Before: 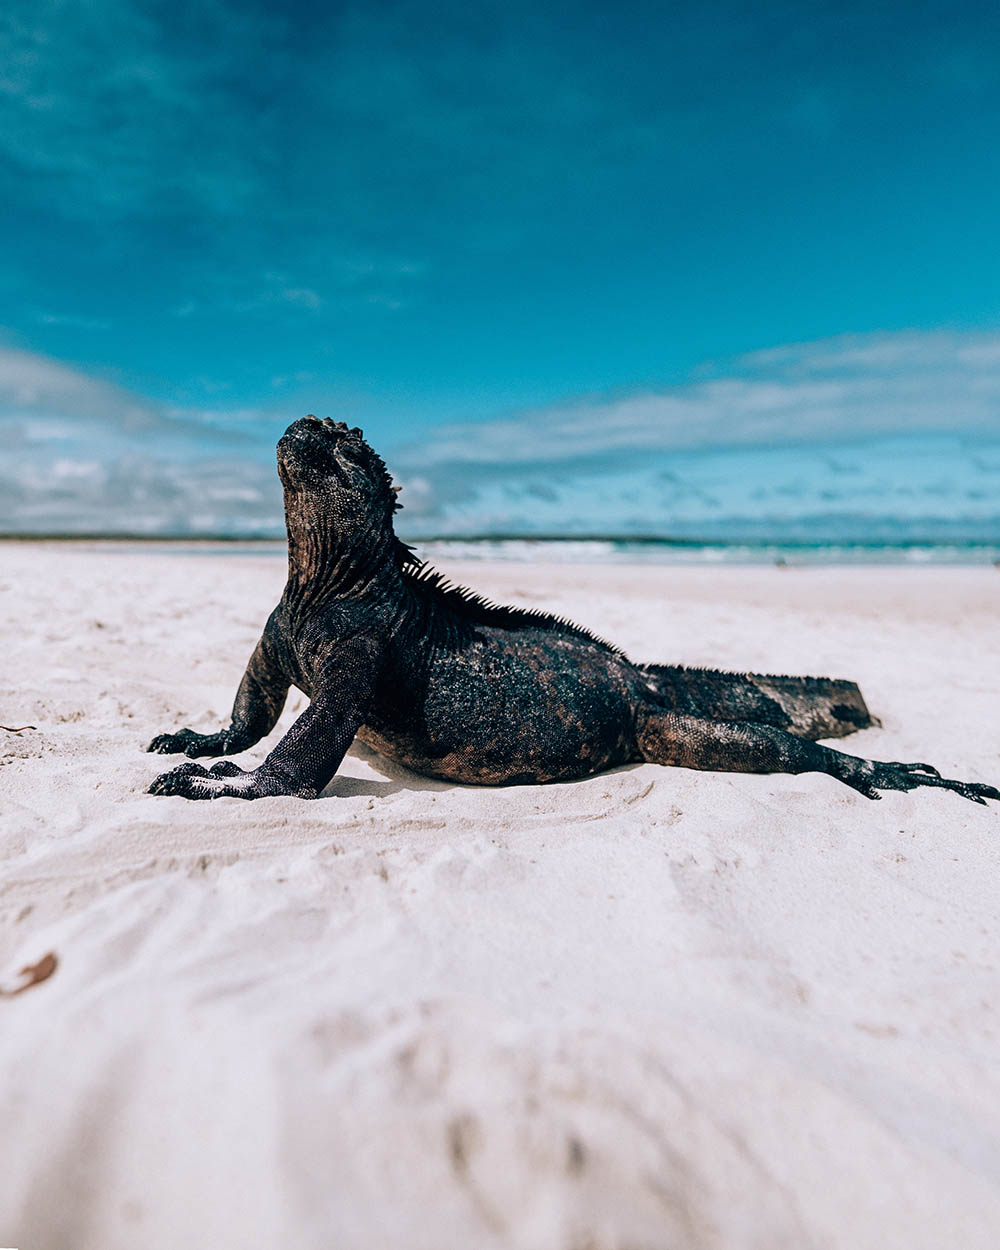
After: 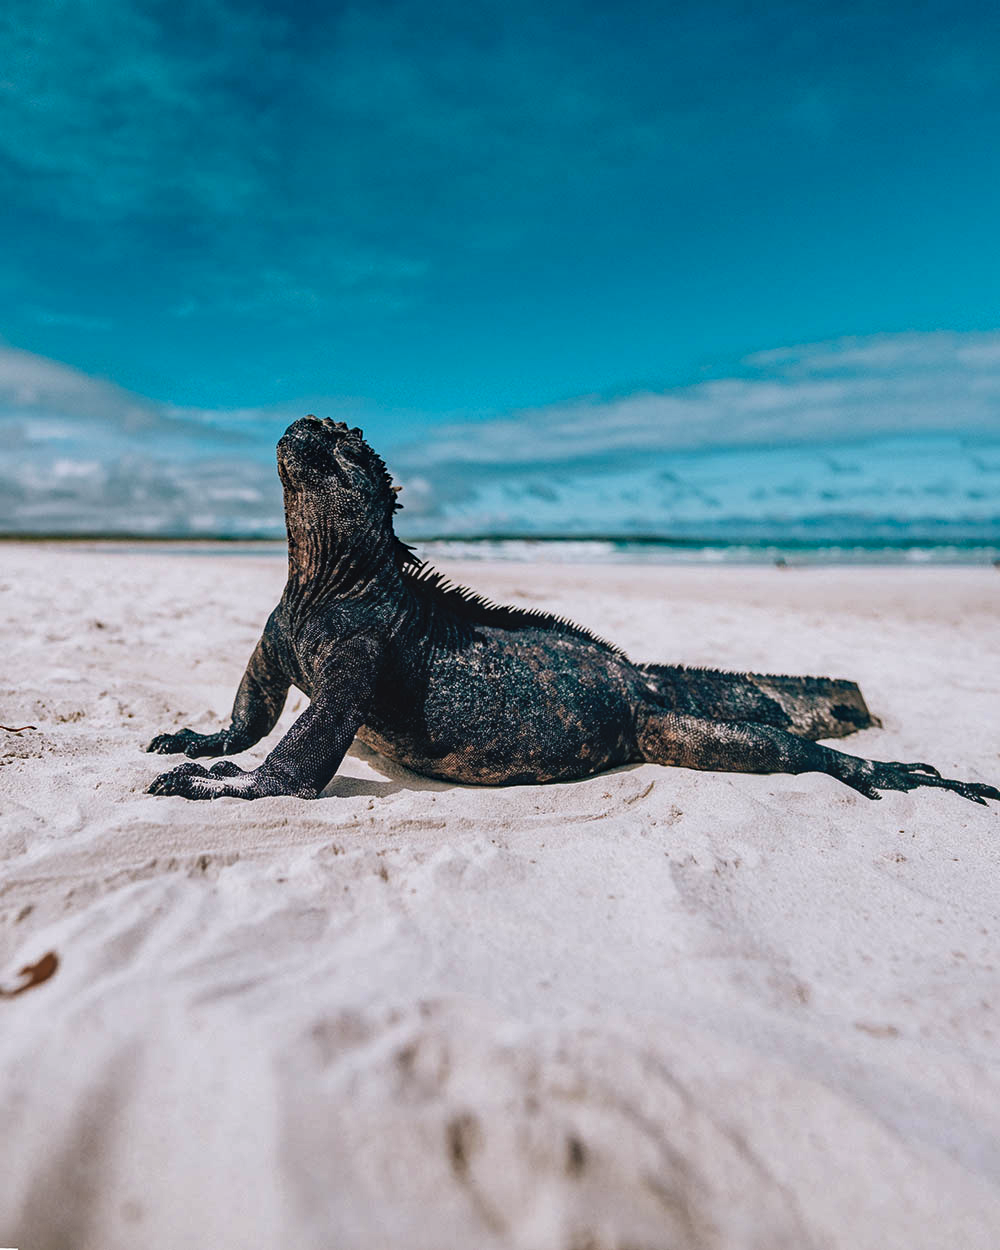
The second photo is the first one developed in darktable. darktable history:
haze removal: compatibility mode true
shadows and highlights: low approximation 0.01, soften with gaussian
local contrast: detail 109%
